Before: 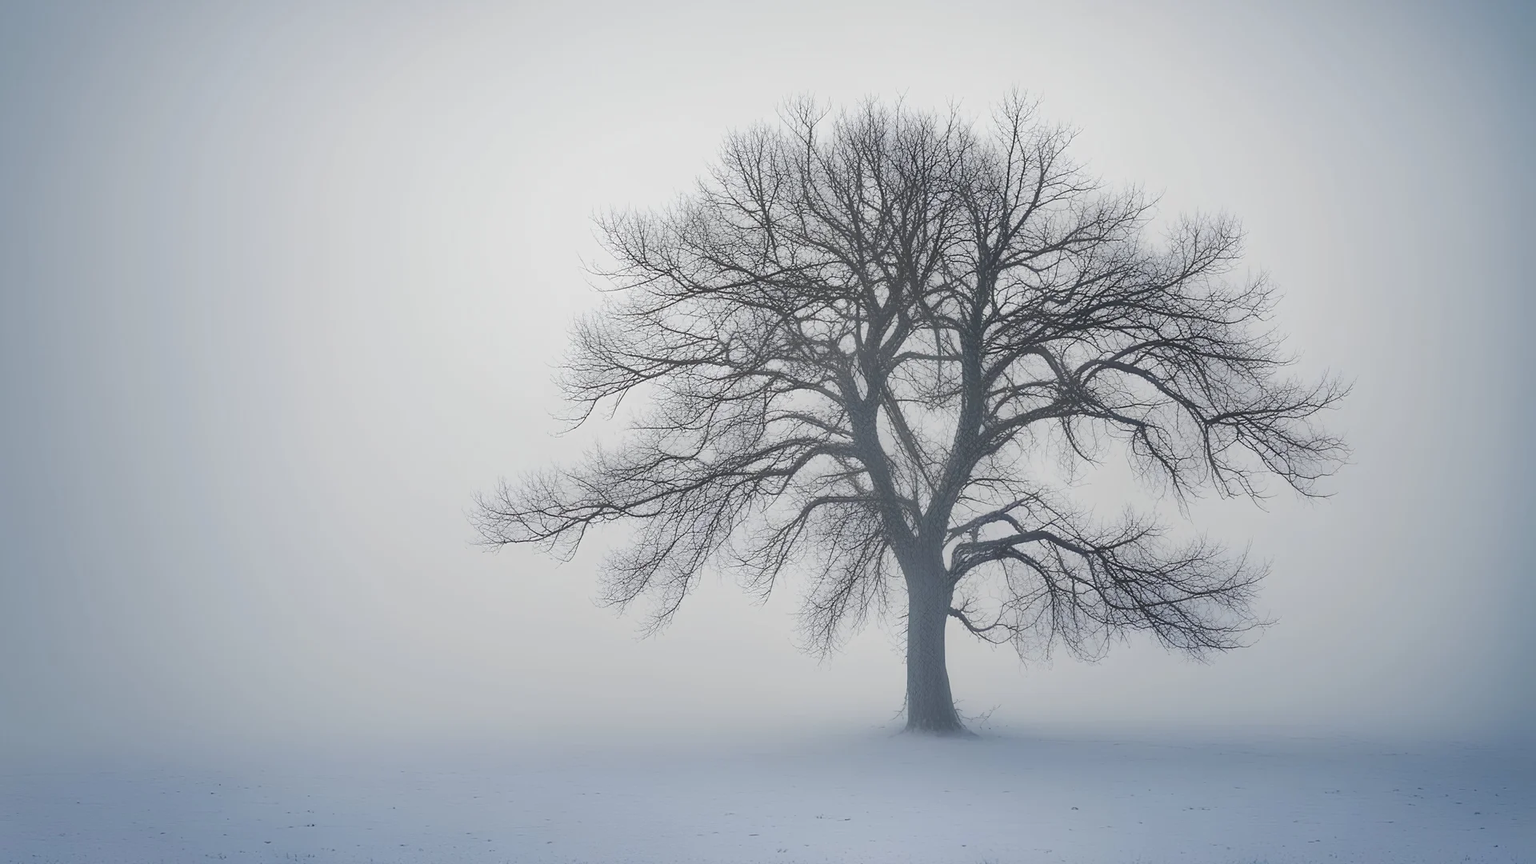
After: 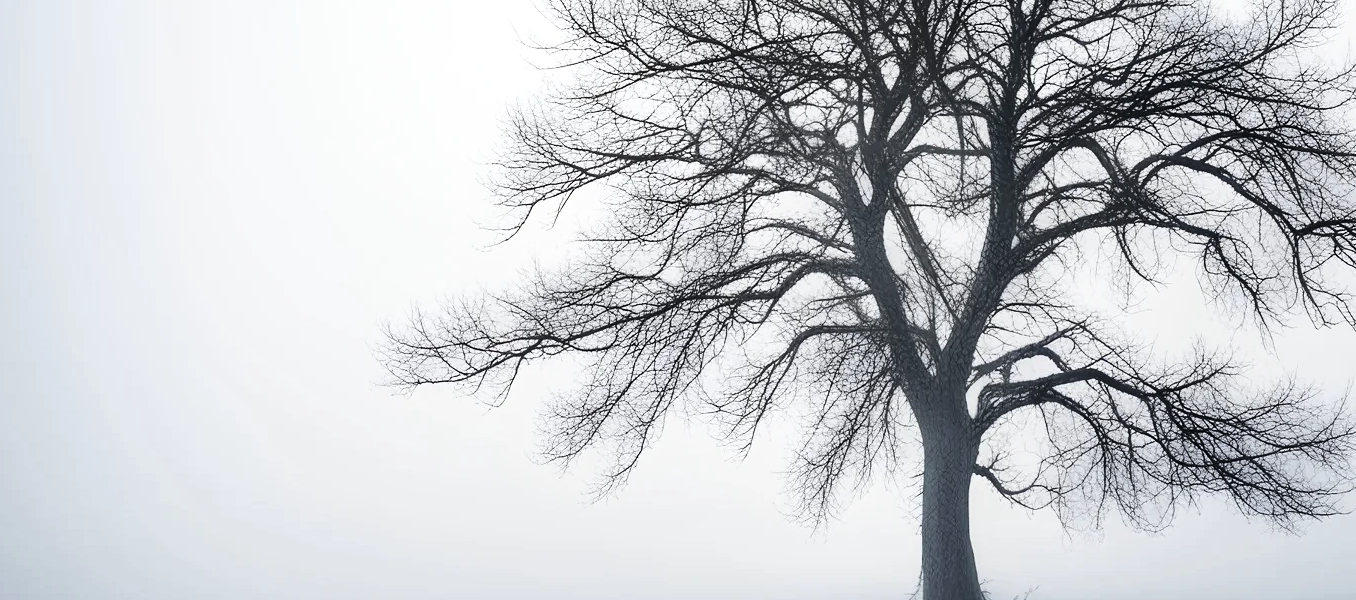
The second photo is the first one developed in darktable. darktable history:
crop: left 11.081%, top 27.337%, right 18.247%, bottom 17.096%
filmic rgb: black relative exposure -8.27 EV, white relative exposure 2.2 EV, target white luminance 99.917%, hardness 7.18, latitude 75.05%, contrast 1.324, highlights saturation mix -2.92%, shadows ↔ highlights balance 30.87%
contrast brightness saturation: contrast 0.271
local contrast: highlights 100%, shadows 101%, detail 119%, midtone range 0.2
